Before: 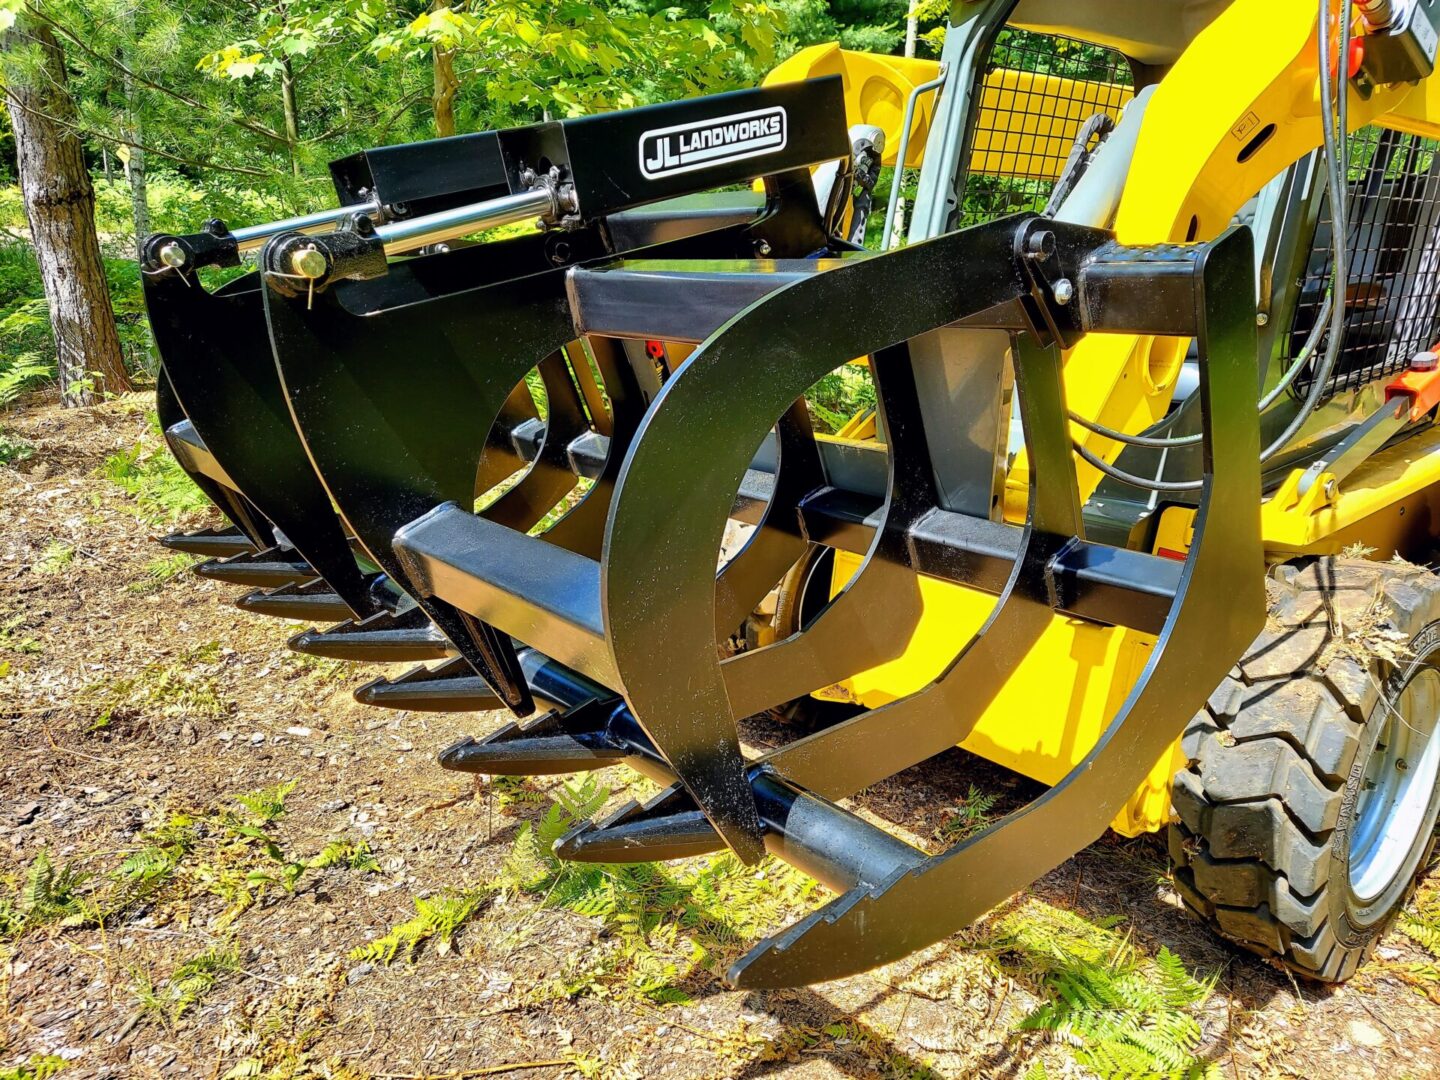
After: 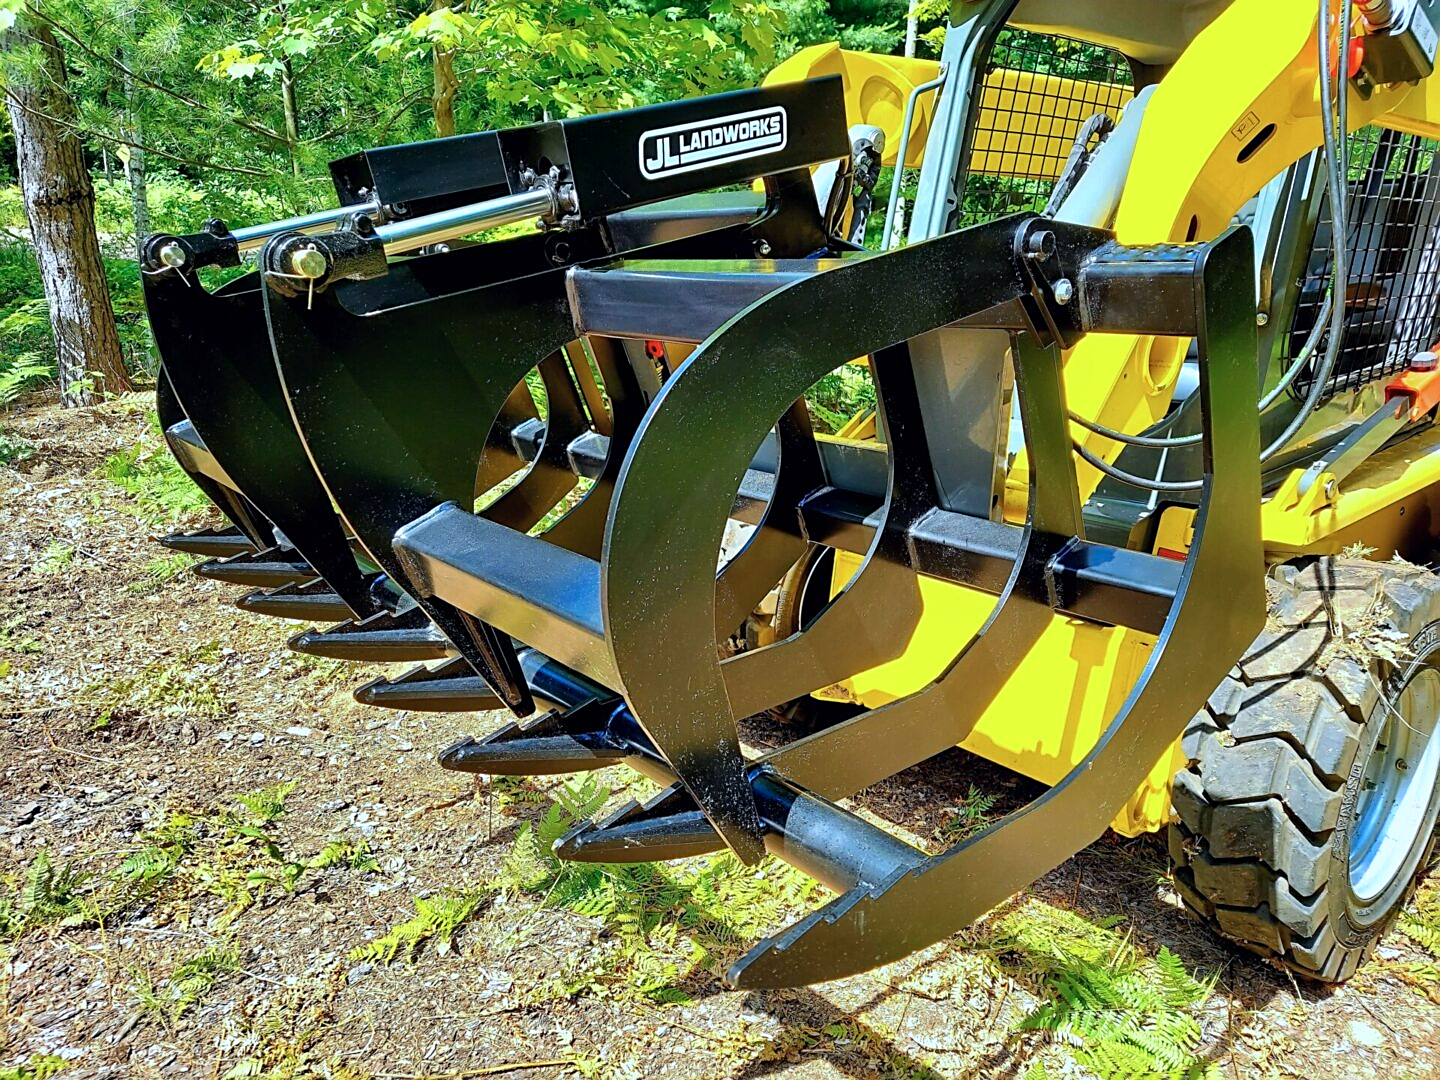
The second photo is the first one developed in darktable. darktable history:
sharpen: on, module defaults
color calibration: illuminant F (fluorescent), F source F9 (Cool White Deluxe 4150 K) – high CRI, x 0.374, y 0.373, temperature 4158.34 K
